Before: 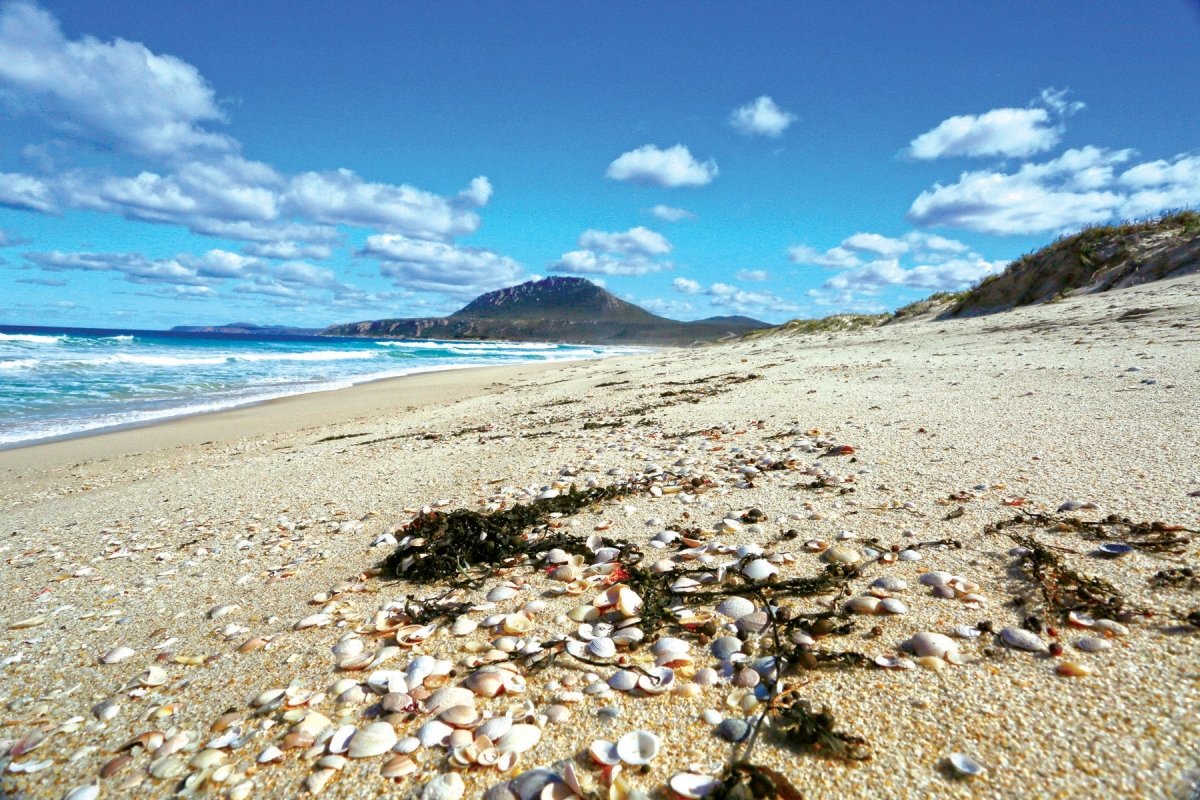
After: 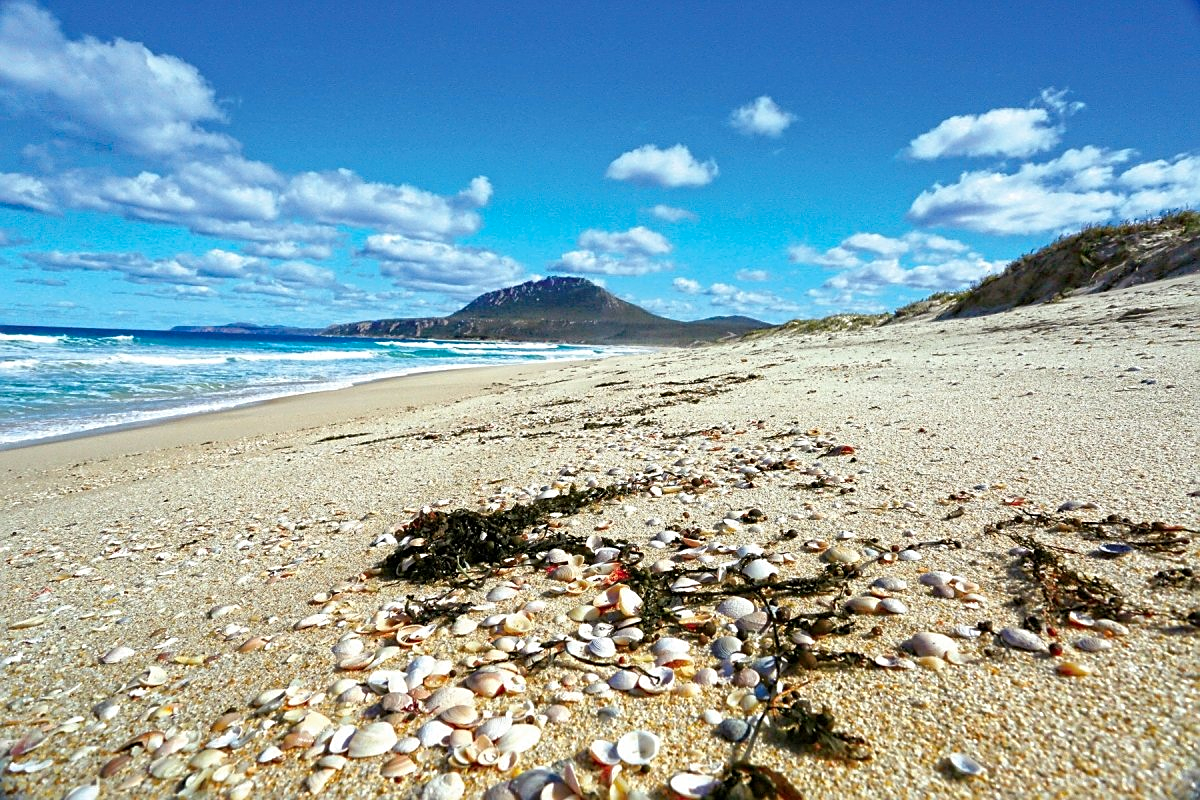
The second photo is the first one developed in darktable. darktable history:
sharpen: on, module defaults
vibrance: vibrance 67%
